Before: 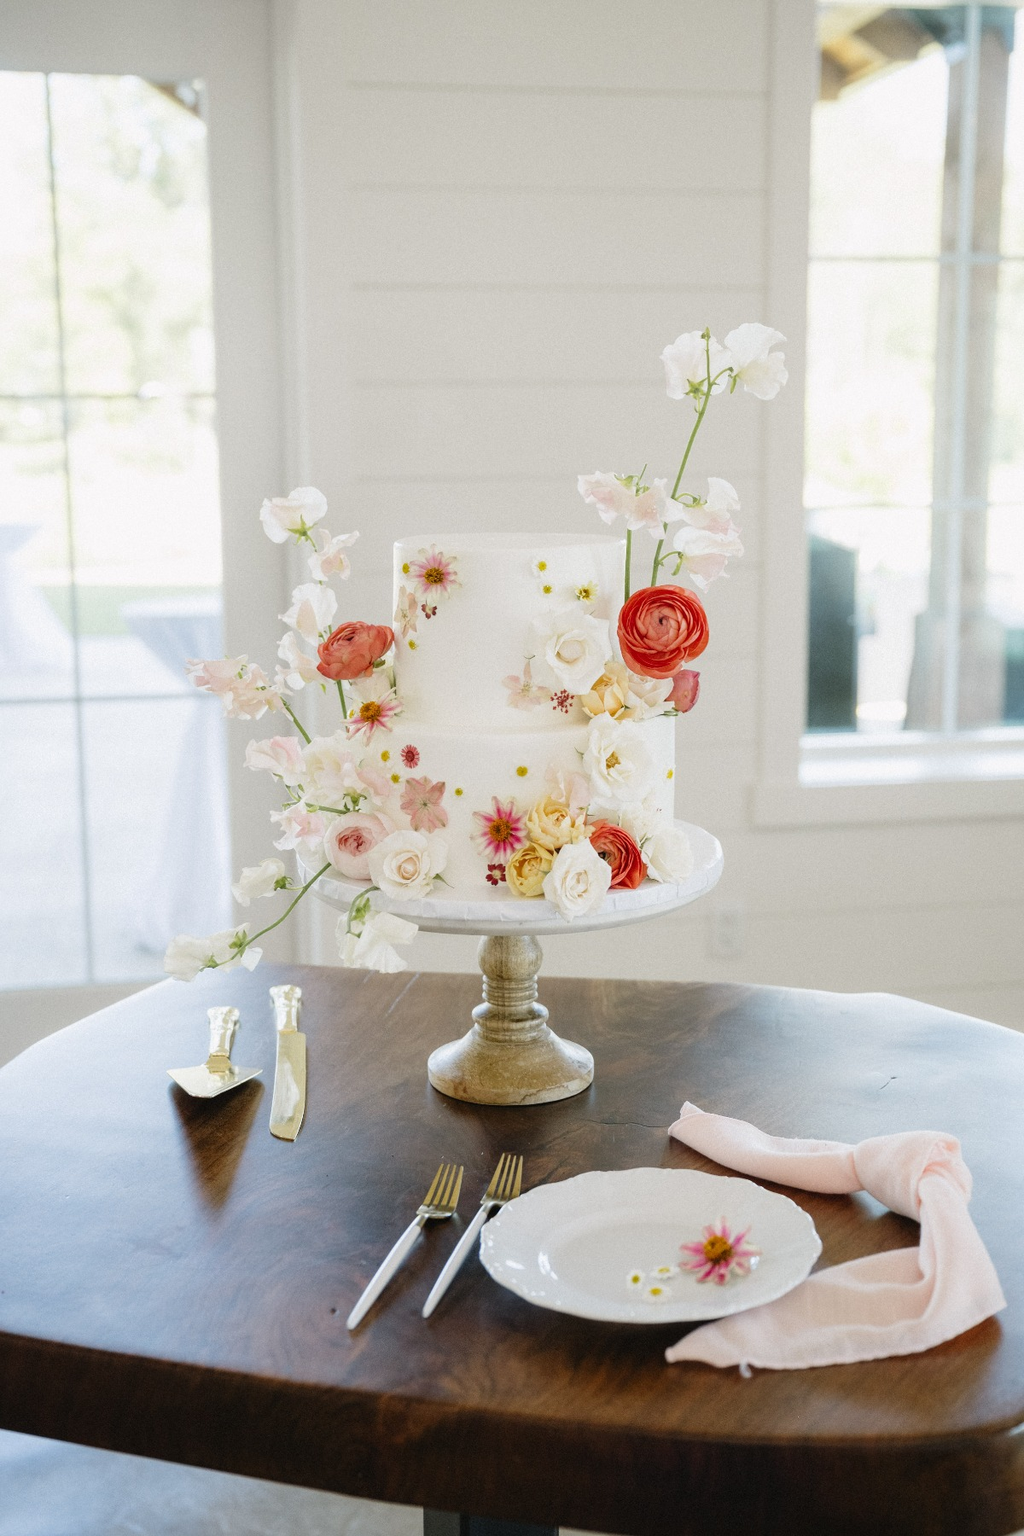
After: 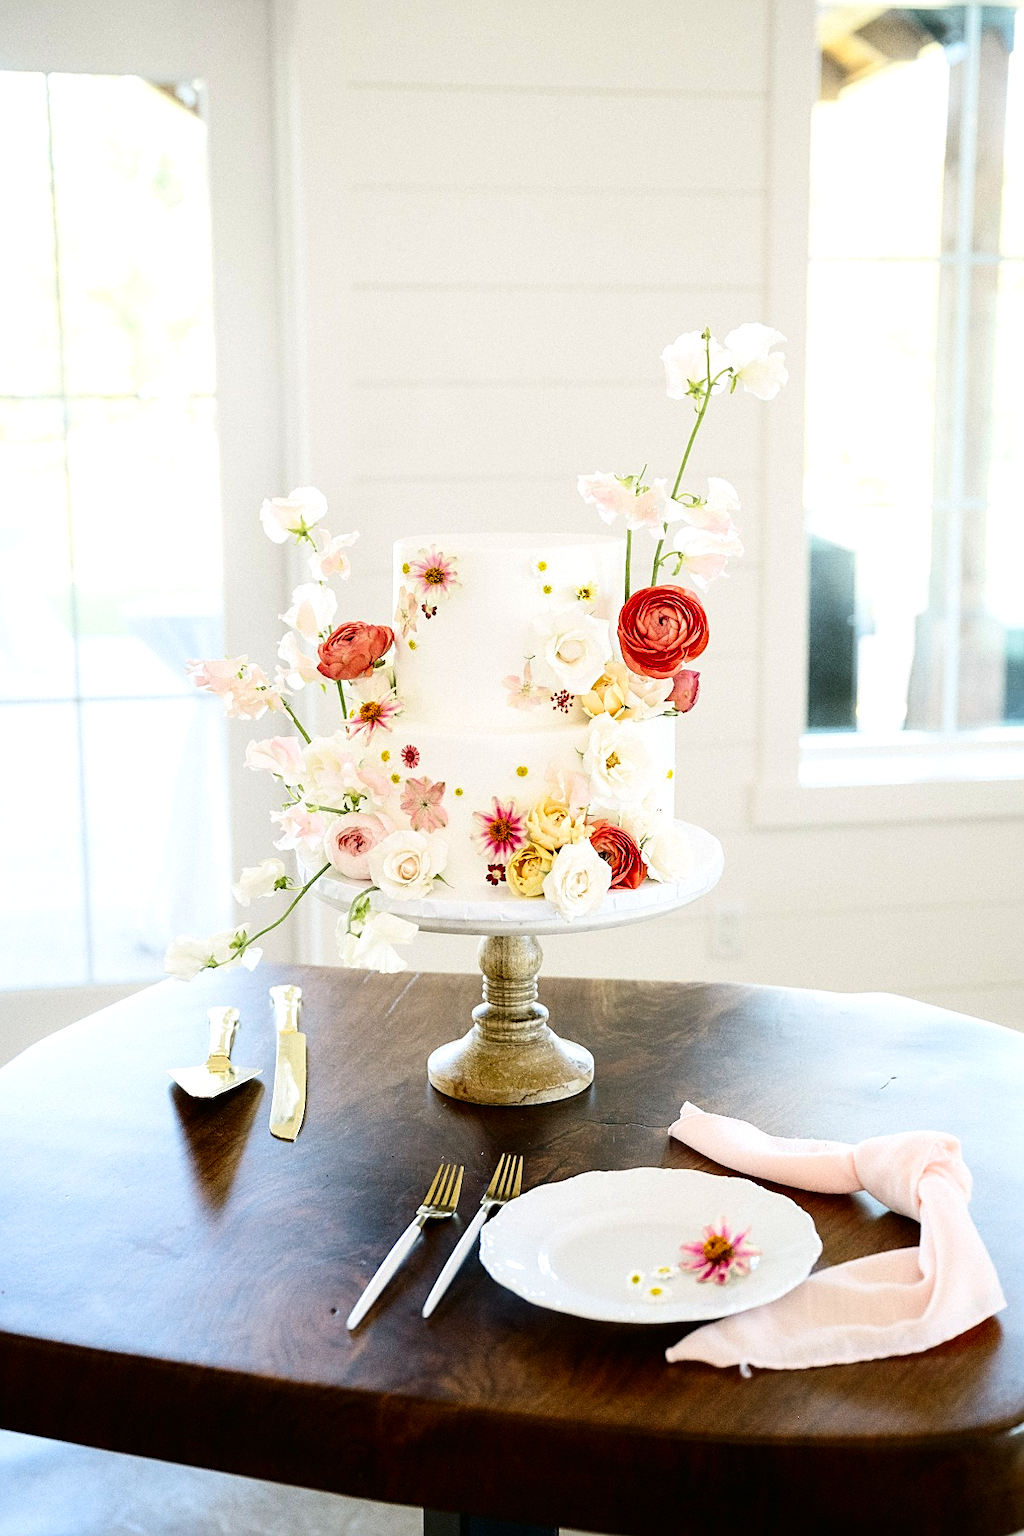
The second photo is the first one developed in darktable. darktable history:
tone equalizer: -8 EV -0.449 EV, -7 EV -0.402 EV, -6 EV -0.359 EV, -5 EV -0.251 EV, -3 EV 0.24 EV, -2 EV 0.331 EV, -1 EV 0.405 EV, +0 EV 0.398 EV
sharpen: on, module defaults
contrast brightness saturation: contrast 0.215, brightness -0.102, saturation 0.211
